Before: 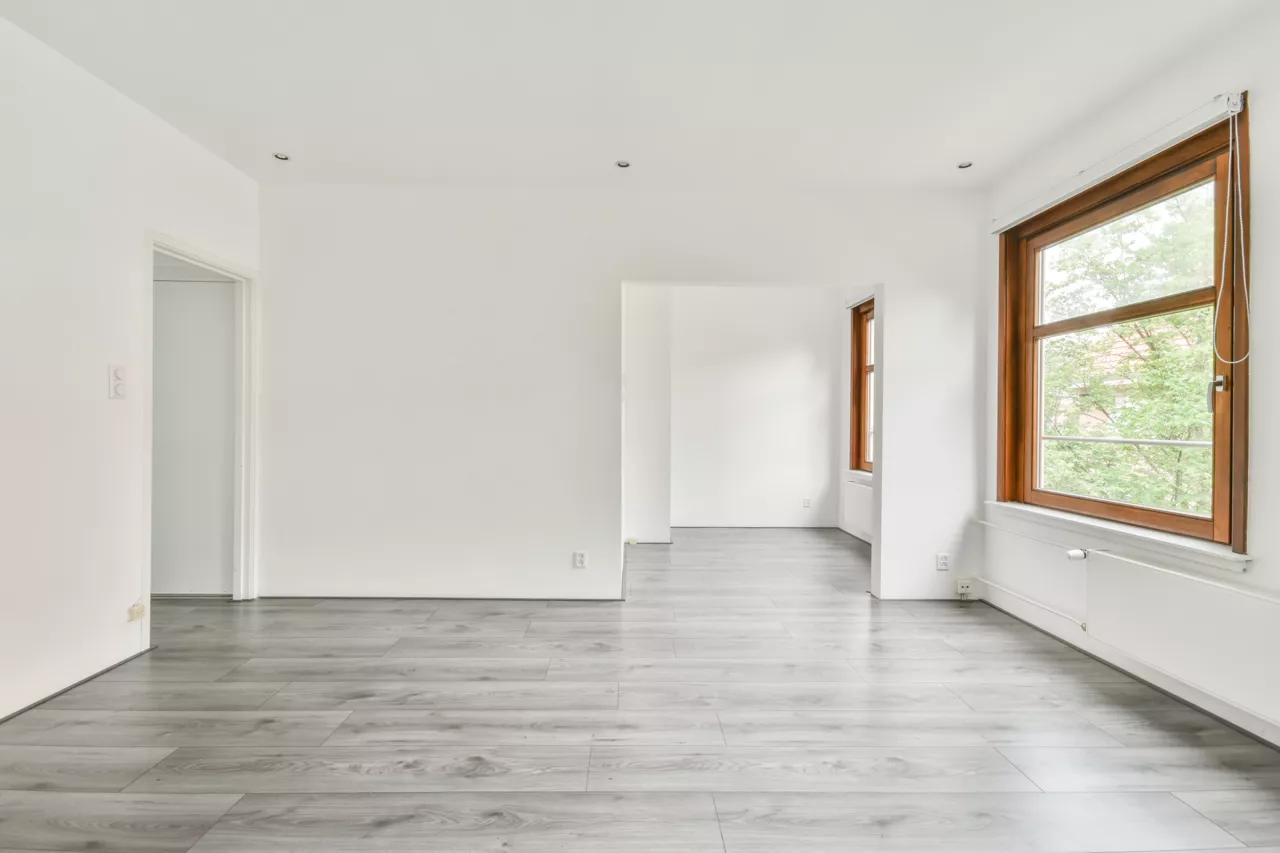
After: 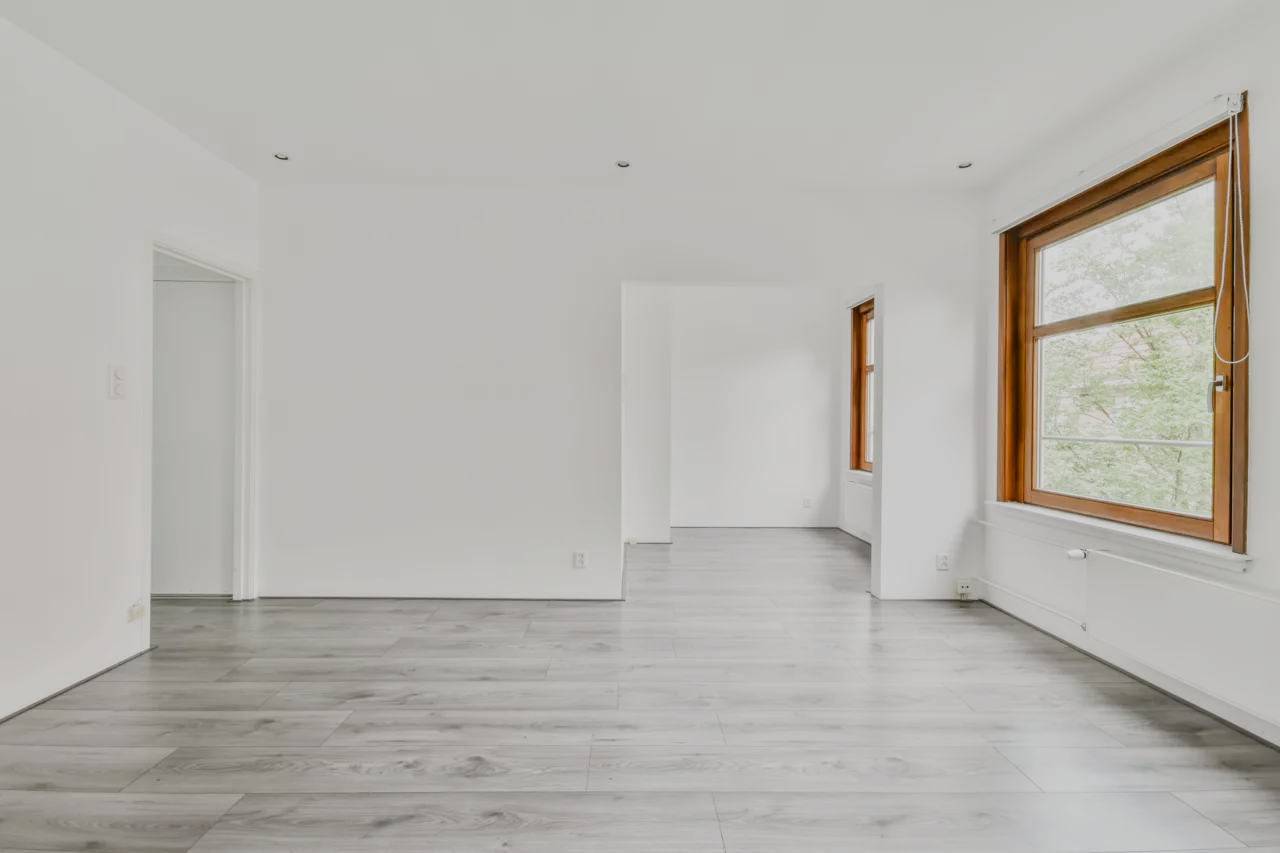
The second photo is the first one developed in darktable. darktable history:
filmic rgb: black relative exposure -7.65 EV, white relative exposure 4.56 EV, hardness 3.61, preserve chrominance no, color science v4 (2020), type of noise poissonian
